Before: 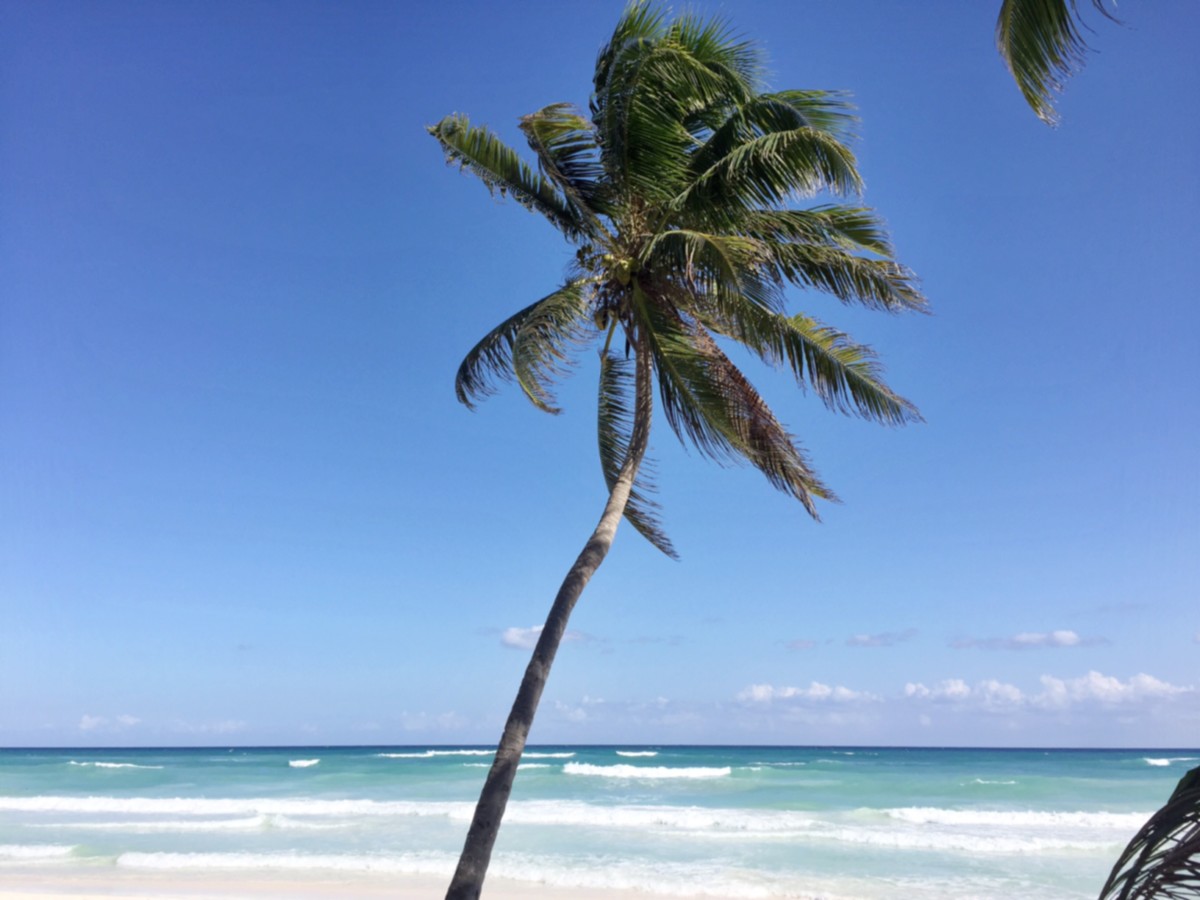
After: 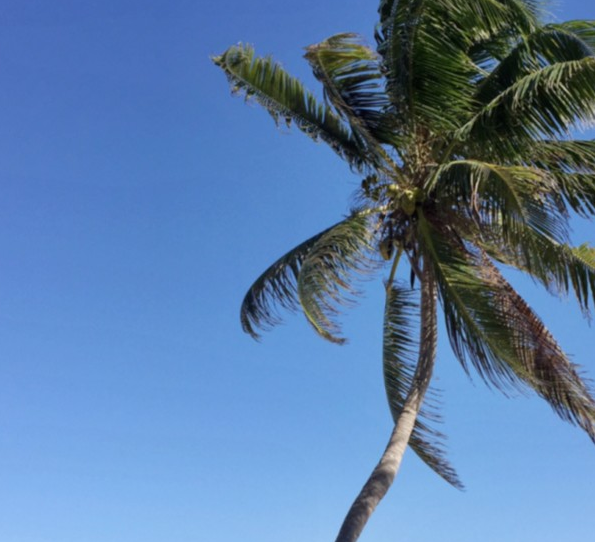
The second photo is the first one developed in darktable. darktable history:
crop: left 17.956%, top 7.799%, right 32.454%, bottom 31.9%
